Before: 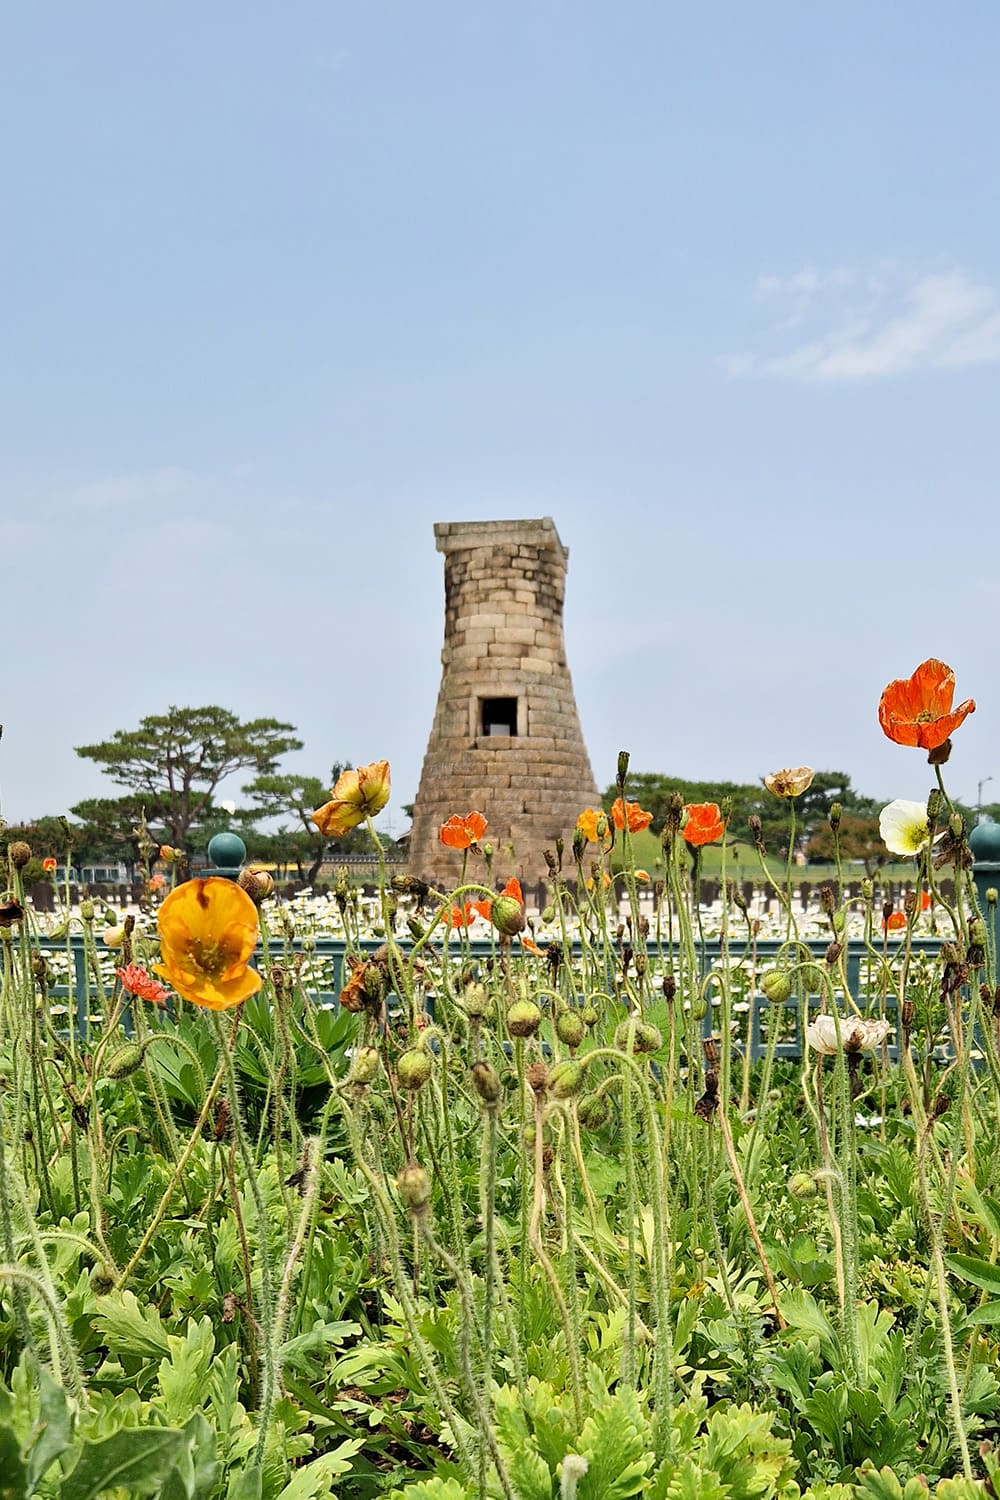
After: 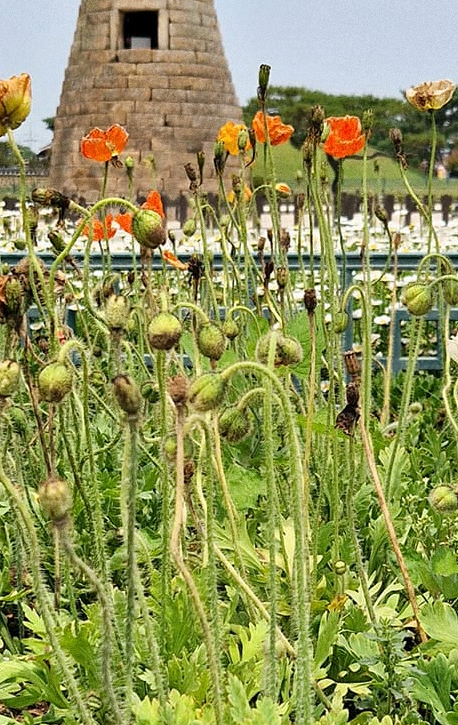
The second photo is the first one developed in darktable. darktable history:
crop: left 35.976%, top 45.819%, right 18.162%, bottom 5.807%
grain: coarseness 0.09 ISO
